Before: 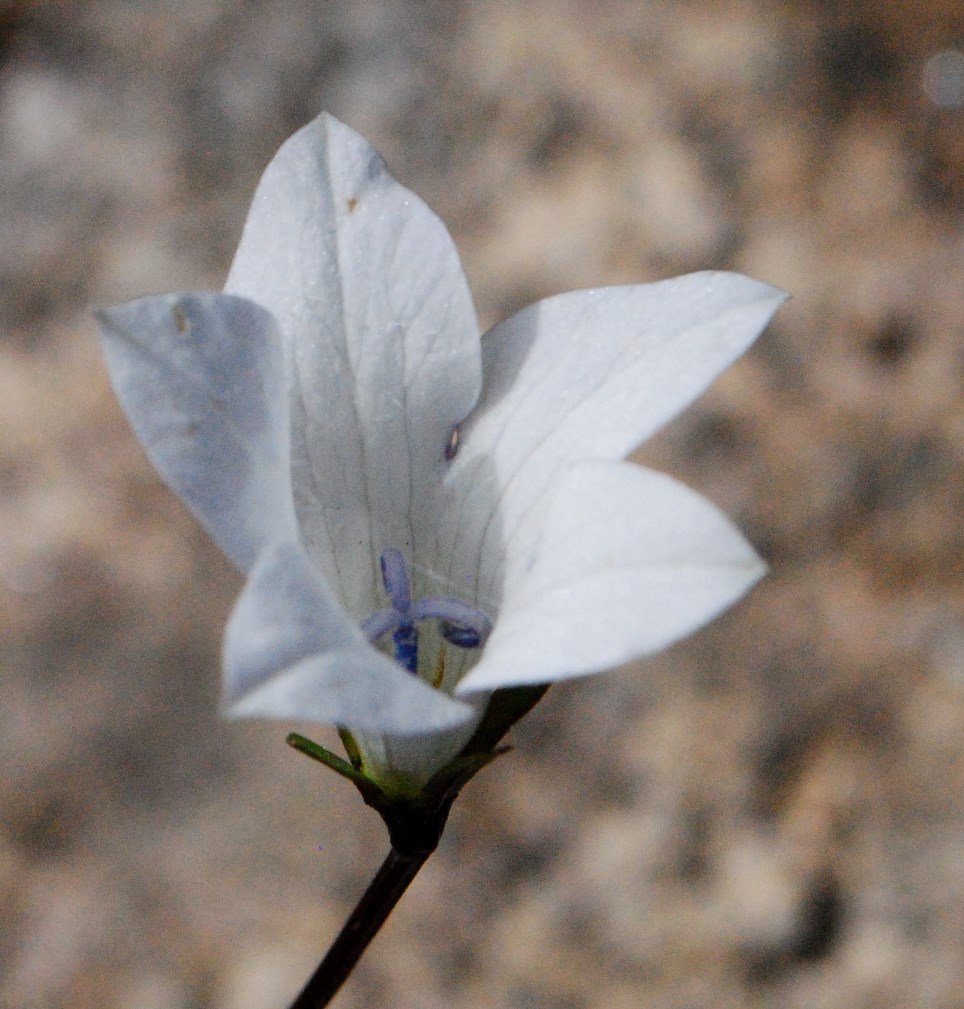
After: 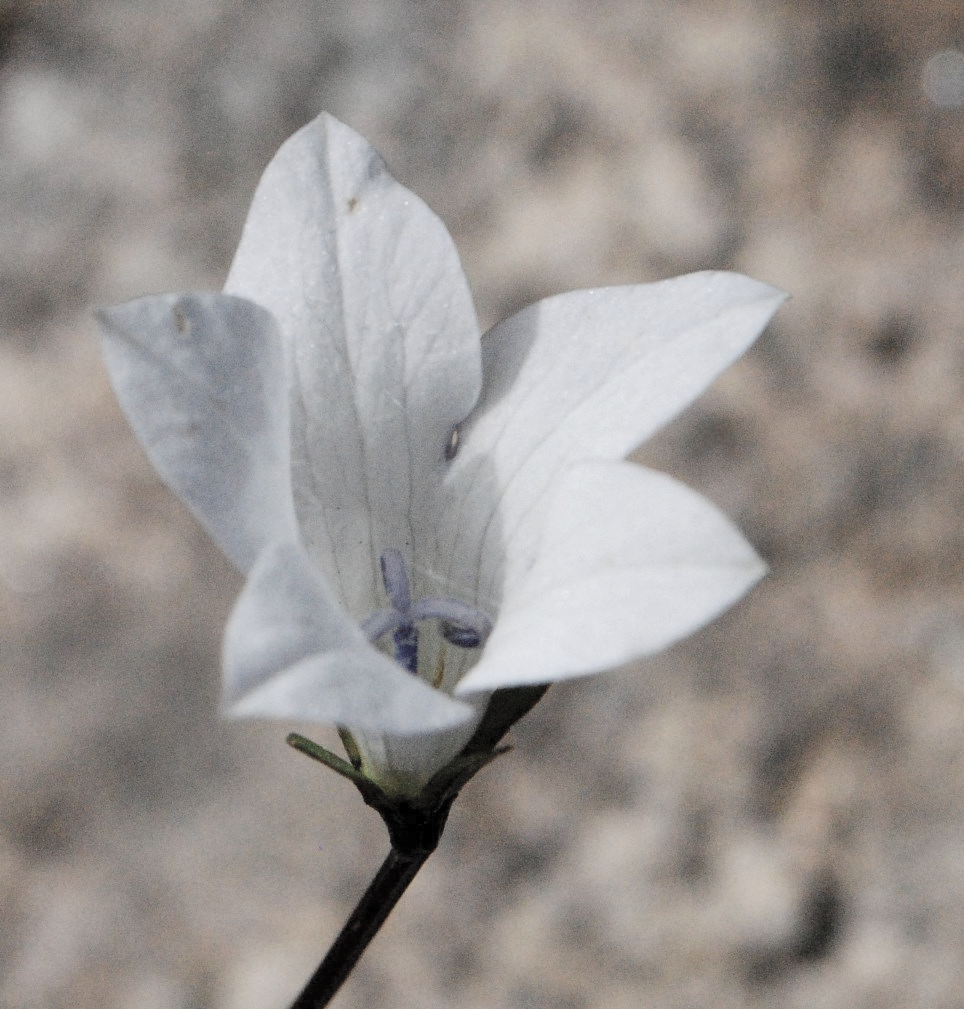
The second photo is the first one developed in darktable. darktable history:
contrast brightness saturation: brightness 0.185, saturation -0.514
shadows and highlights: shadows 49.1, highlights -42.67, soften with gaussian
